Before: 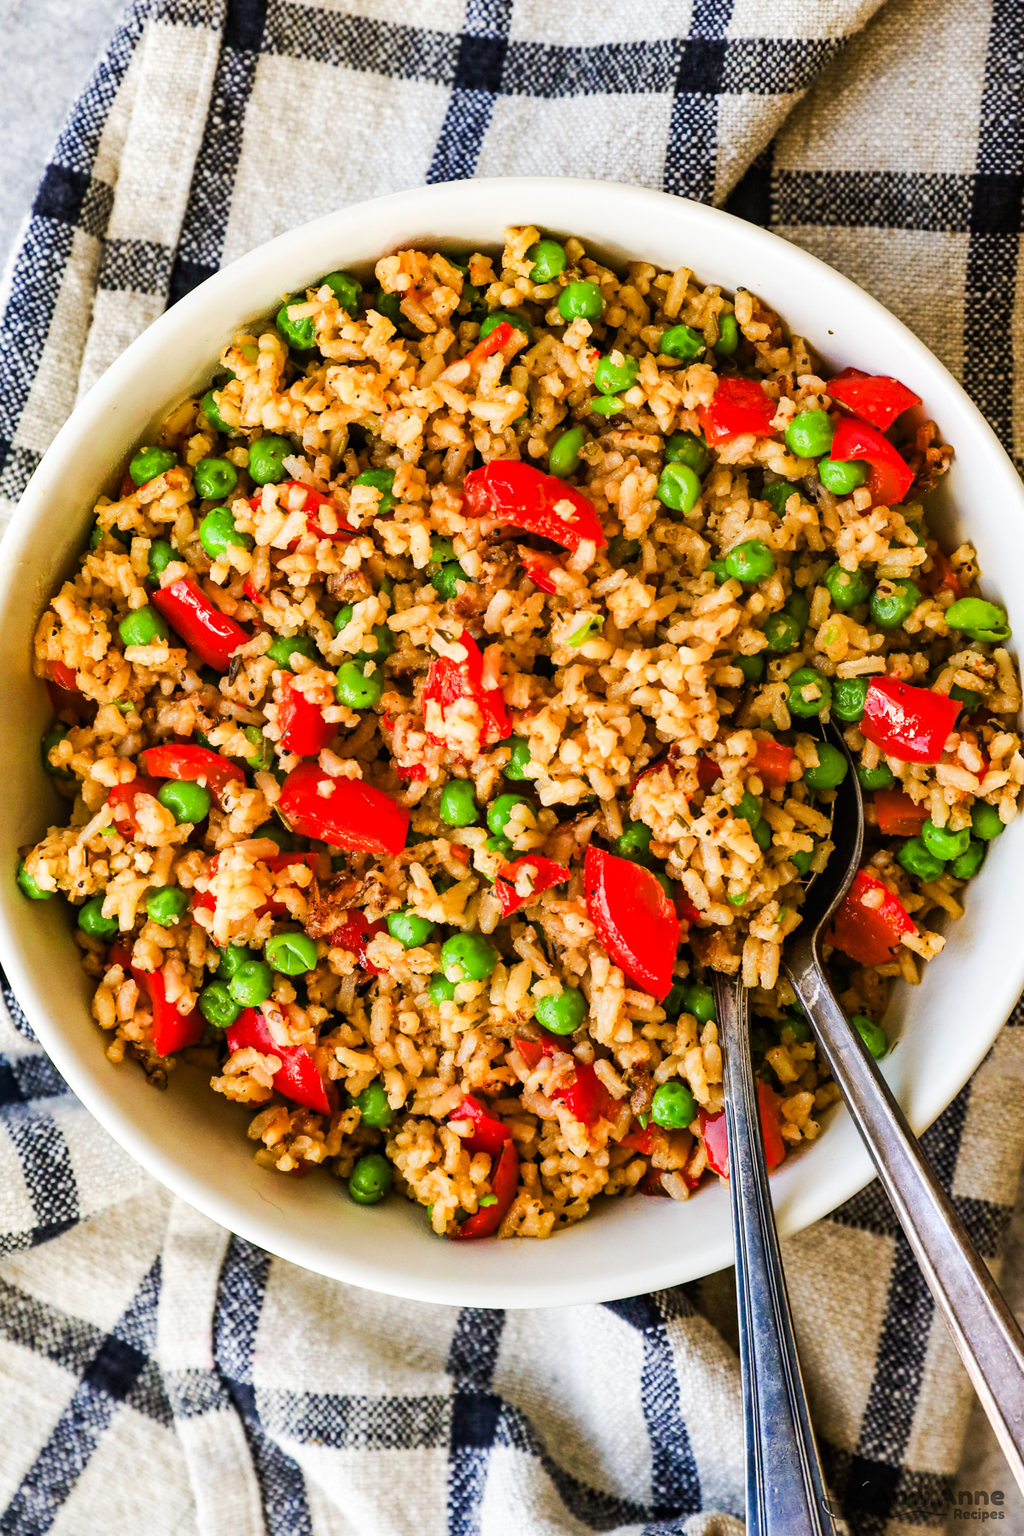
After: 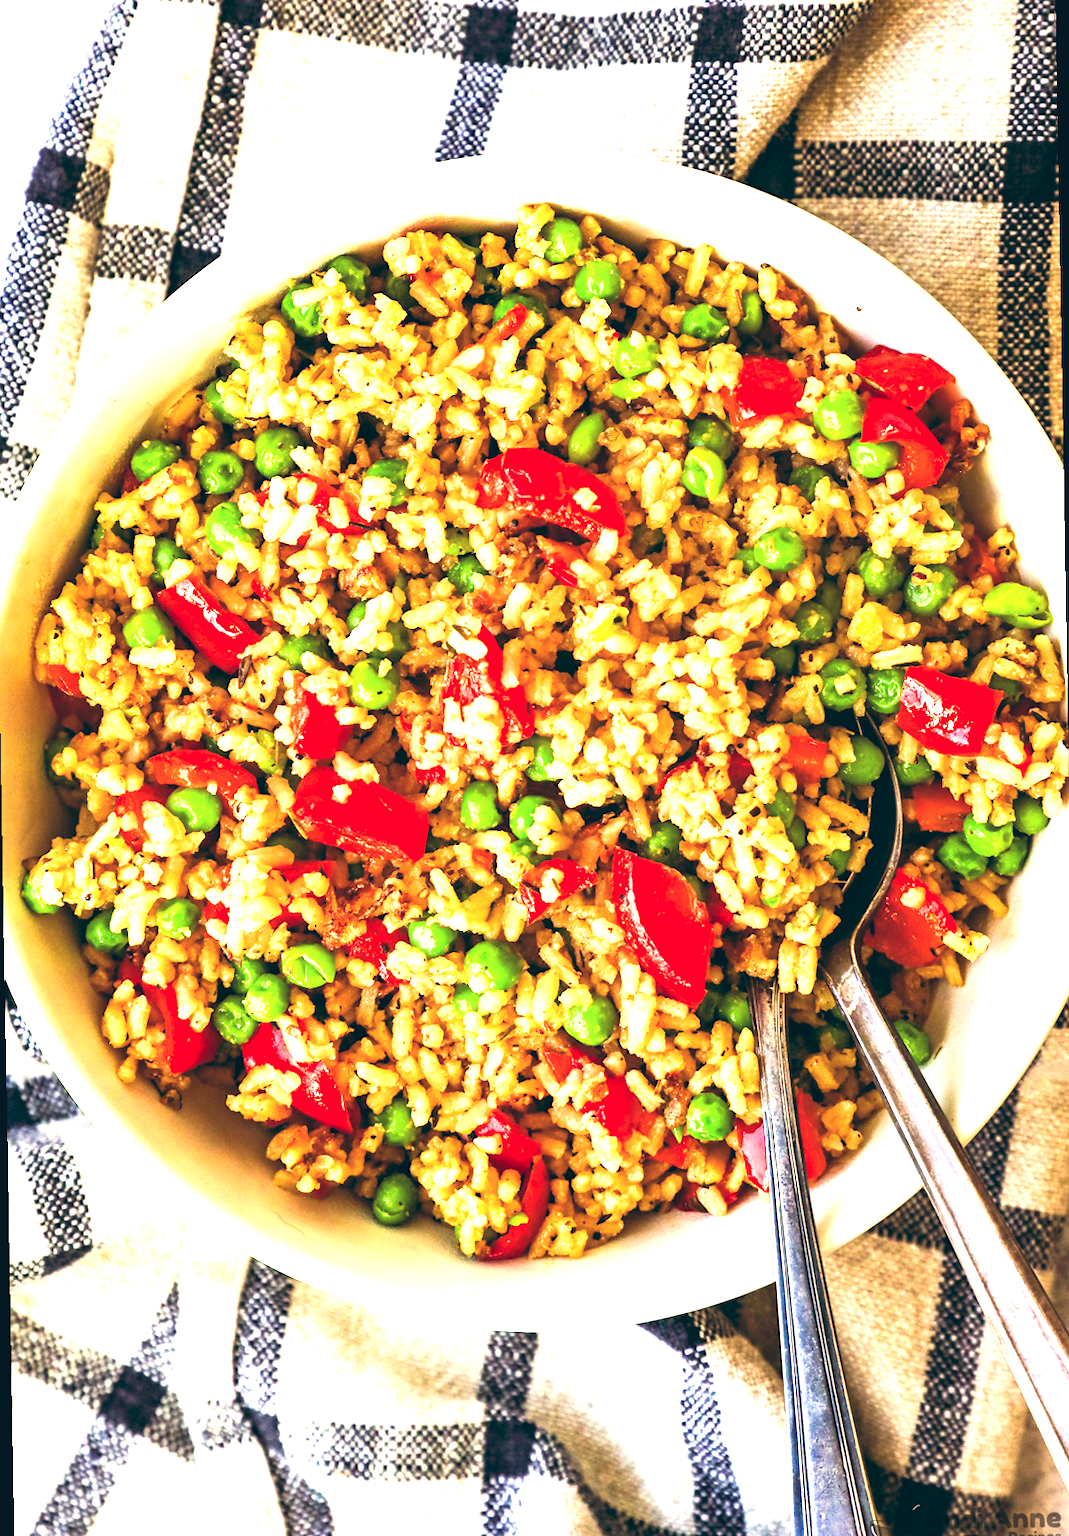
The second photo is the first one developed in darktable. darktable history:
color correction: highlights a* -7.23, highlights b* -0.161, shadows a* 20.08, shadows b* 11.73
rotate and perspective: rotation -1°, crop left 0.011, crop right 0.989, crop top 0.025, crop bottom 0.975
color balance: lift [1.006, 0.985, 1.002, 1.015], gamma [1, 0.953, 1.008, 1.047], gain [1.076, 1.13, 1.004, 0.87]
exposure: exposure 1.15 EV, compensate highlight preservation false
